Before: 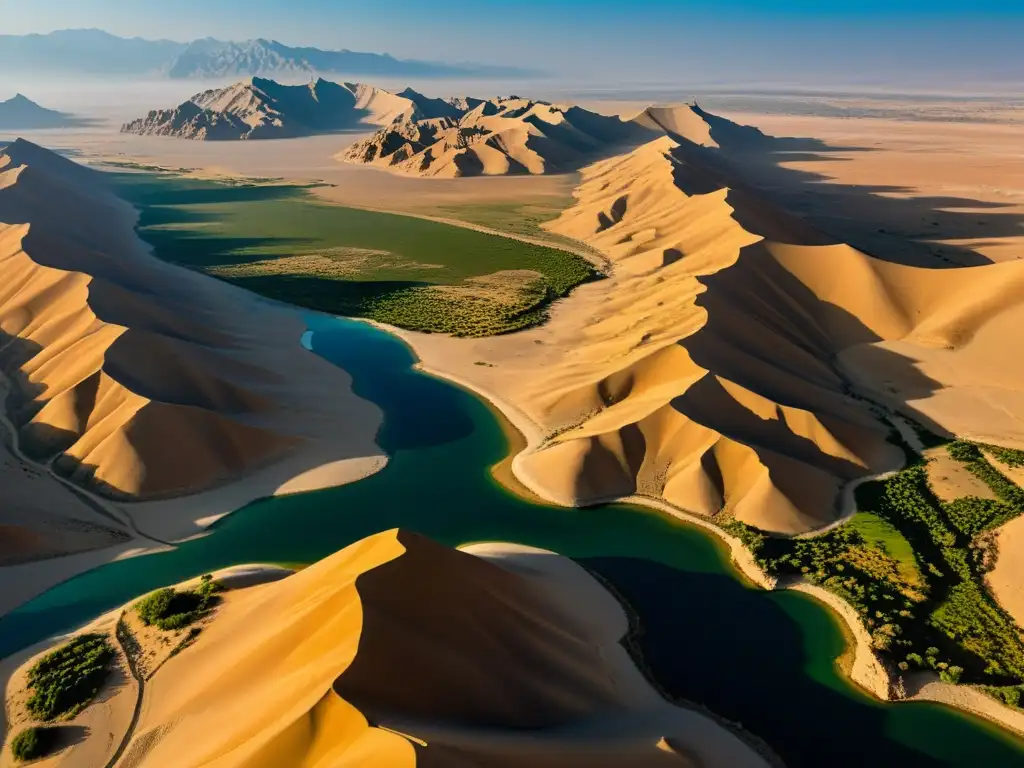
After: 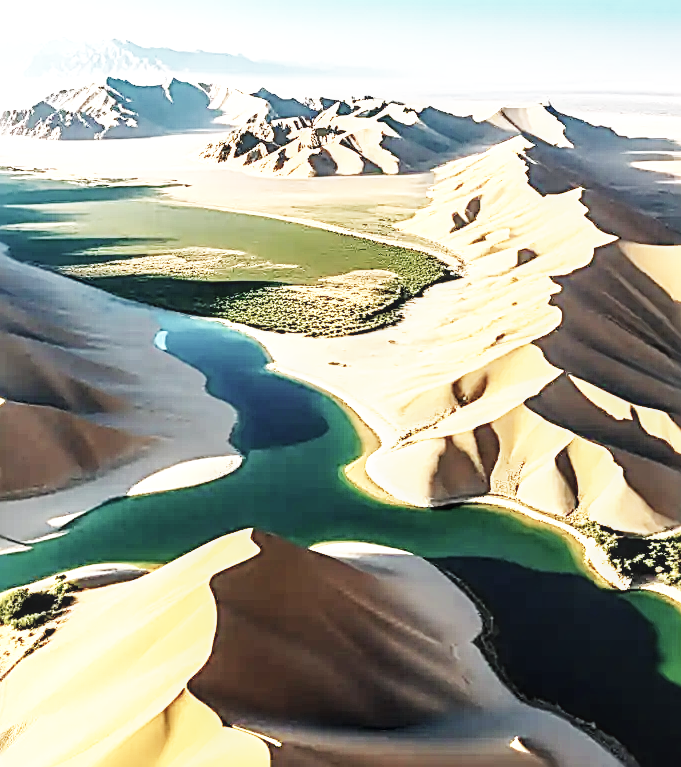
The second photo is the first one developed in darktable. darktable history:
sharpen: radius 2.574, amount 0.686
crop and rotate: left 14.305%, right 19.161%
base curve: curves: ch0 [(0, 0.003) (0.001, 0.002) (0.006, 0.004) (0.02, 0.022) (0.048, 0.086) (0.094, 0.234) (0.162, 0.431) (0.258, 0.629) (0.385, 0.8) (0.548, 0.918) (0.751, 0.988) (1, 1)], preserve colors none
local contrast: on, module defaults
color correction: highlights b* 0.036, saturation 0.569
color zones: curves: ch1 [(0, 0.292) (0.001, 0.292) (0.2, 0.264) (0.4, 0.248) (0.6, 0.248) (0.8, 0.264) (0.999, 0.292) (1, 0.292)], mix -93.58%
exposure: black level correction 0, exposure 1.199 EV, compensate highlight preservation false
